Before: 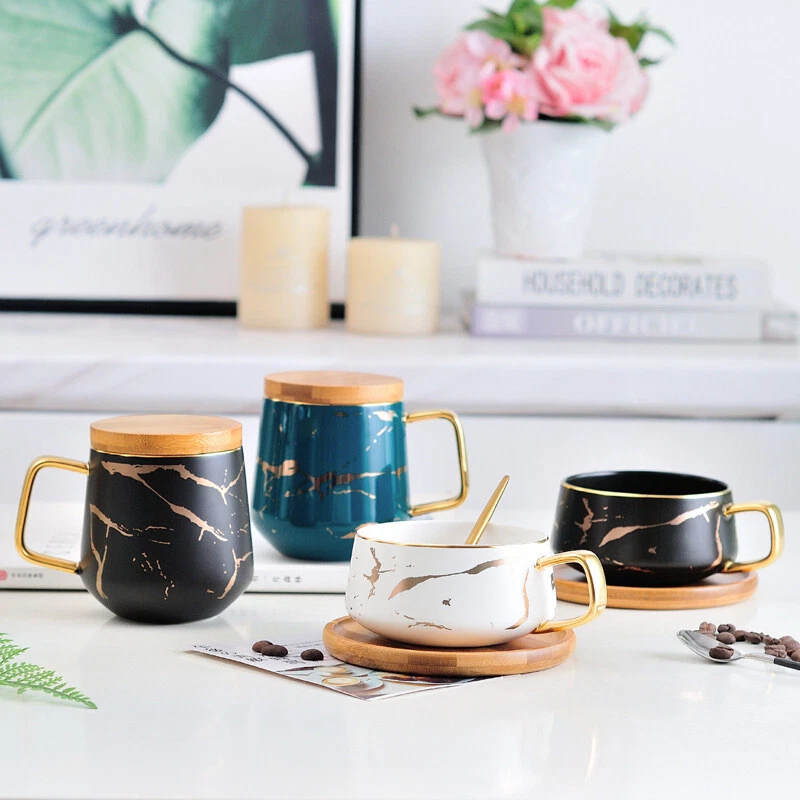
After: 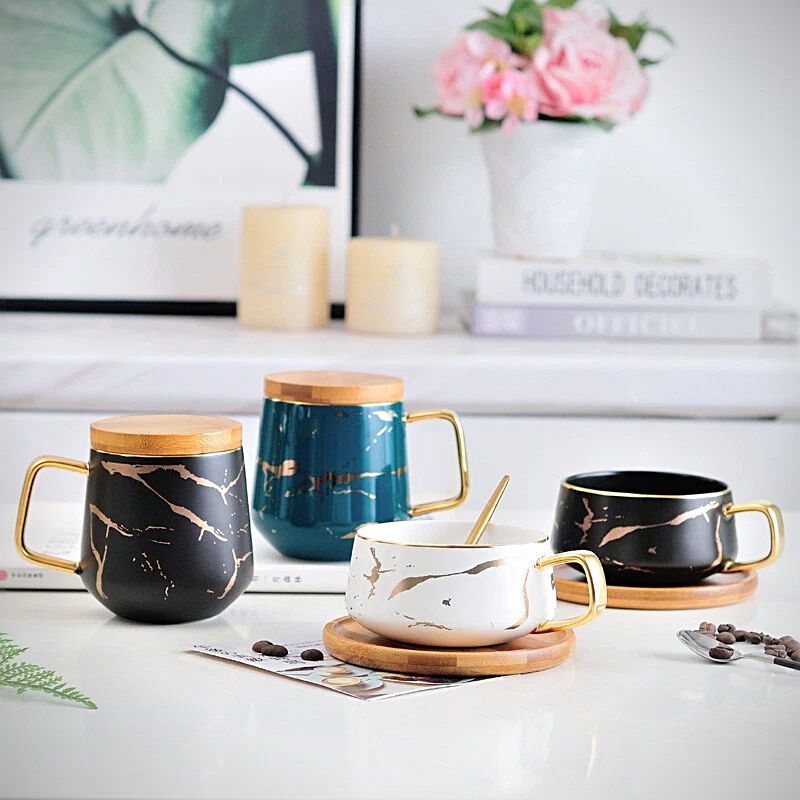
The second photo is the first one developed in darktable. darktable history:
sharpen: radius 2.167, amount 0.381, threshold 0
vignetting: fall-off start 91.19%
